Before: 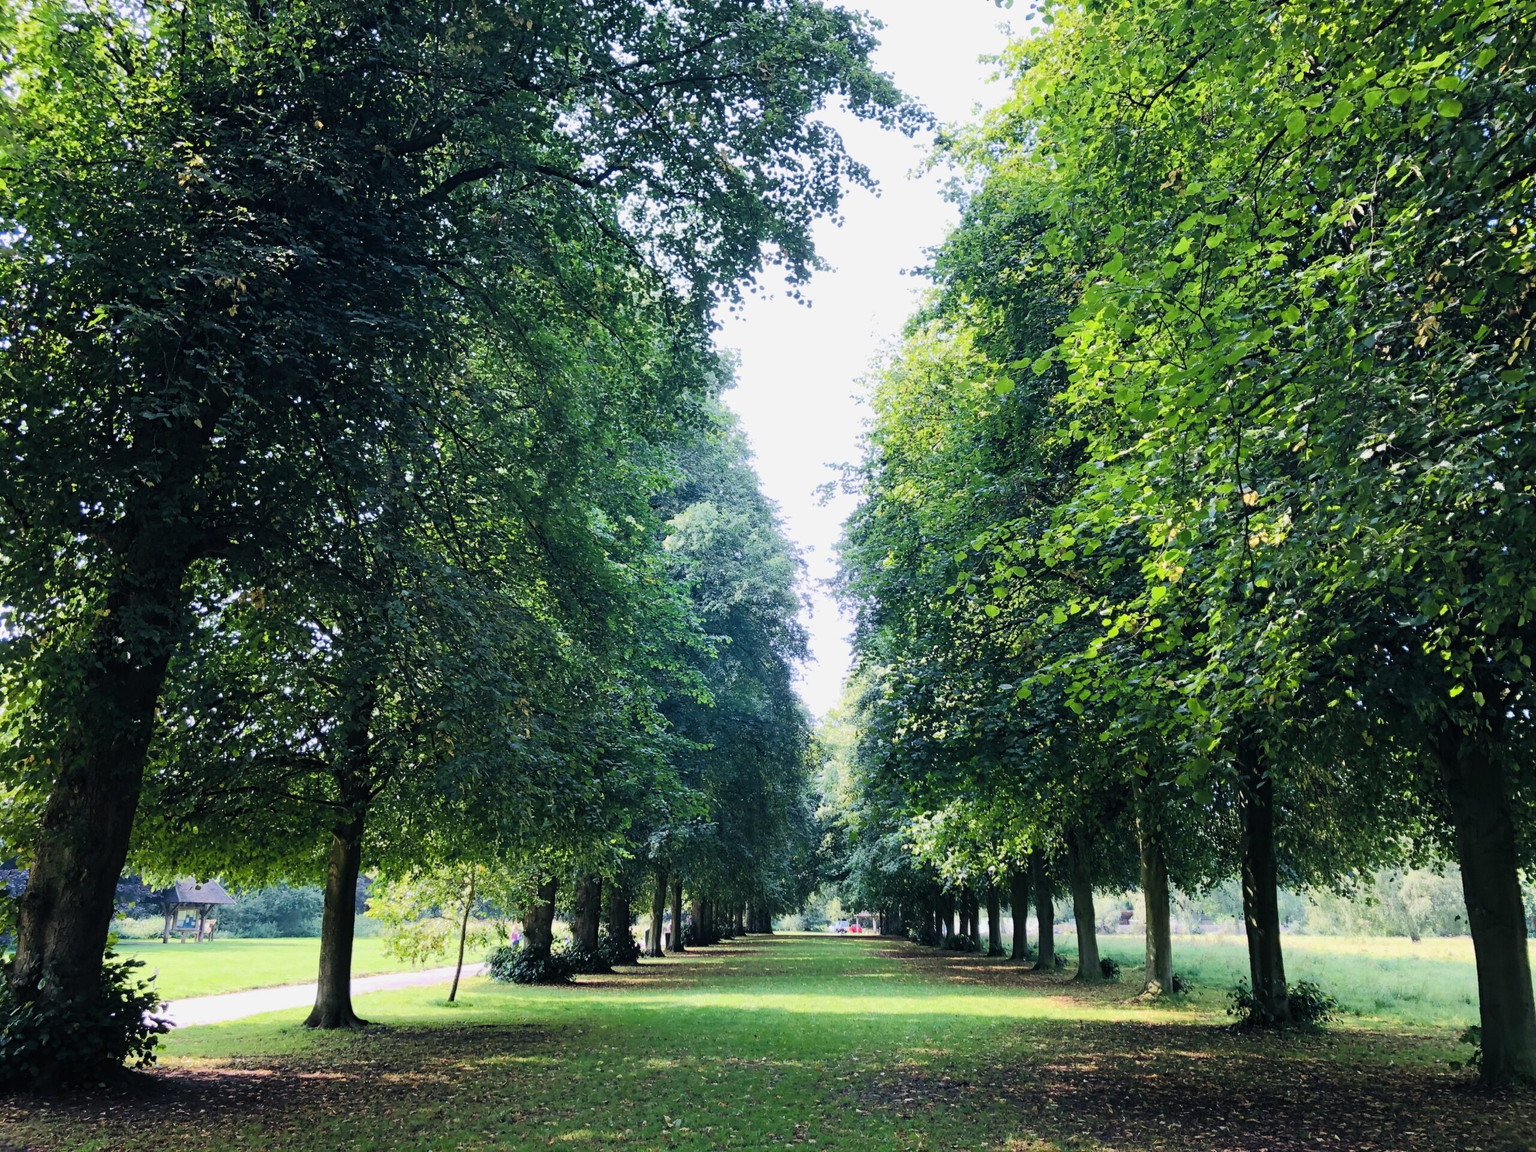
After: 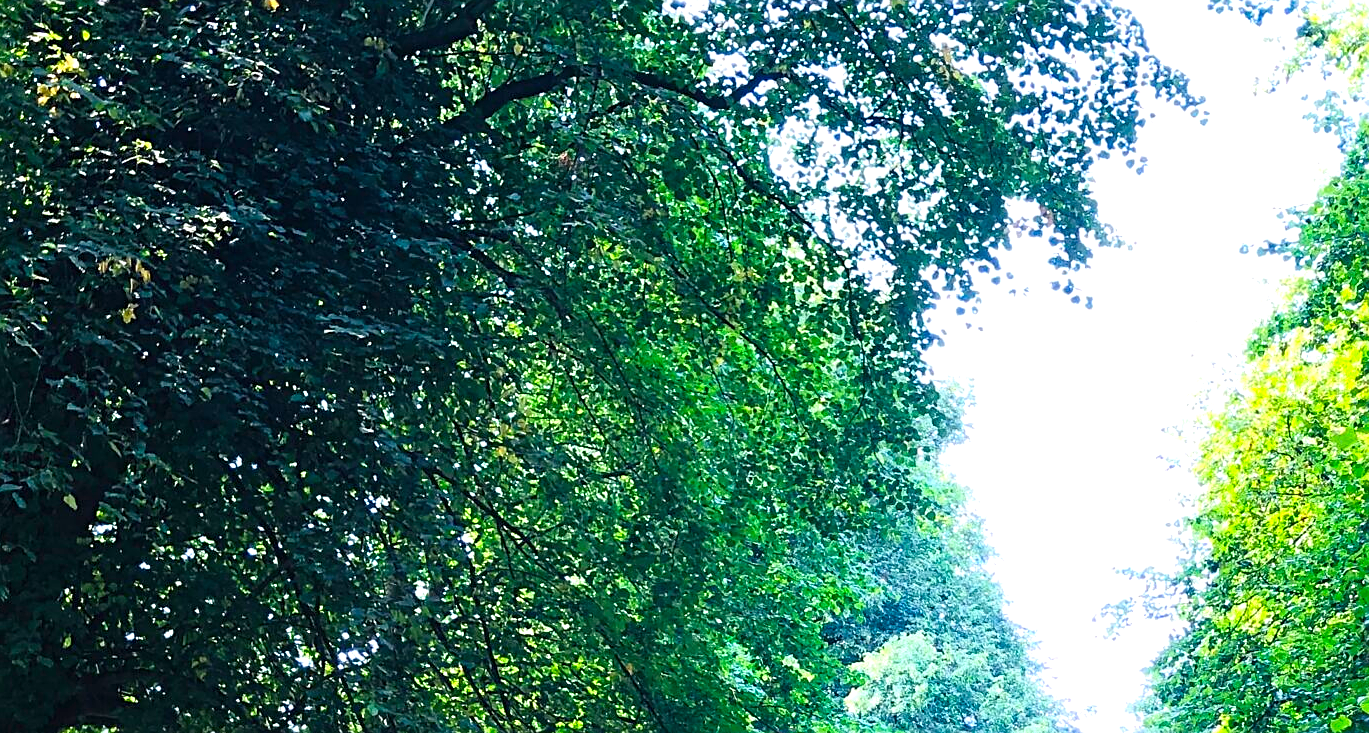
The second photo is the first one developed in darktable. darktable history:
exposure: black level correction 0, exposure 0.698 EV, compensate highlight preservation false
sharpen: on, module defaults
color correction: highlights b* 0.044, saturation 1.35
crop: left 10.165%, top 10.665%, right 36.347%, bottom 51.133%
